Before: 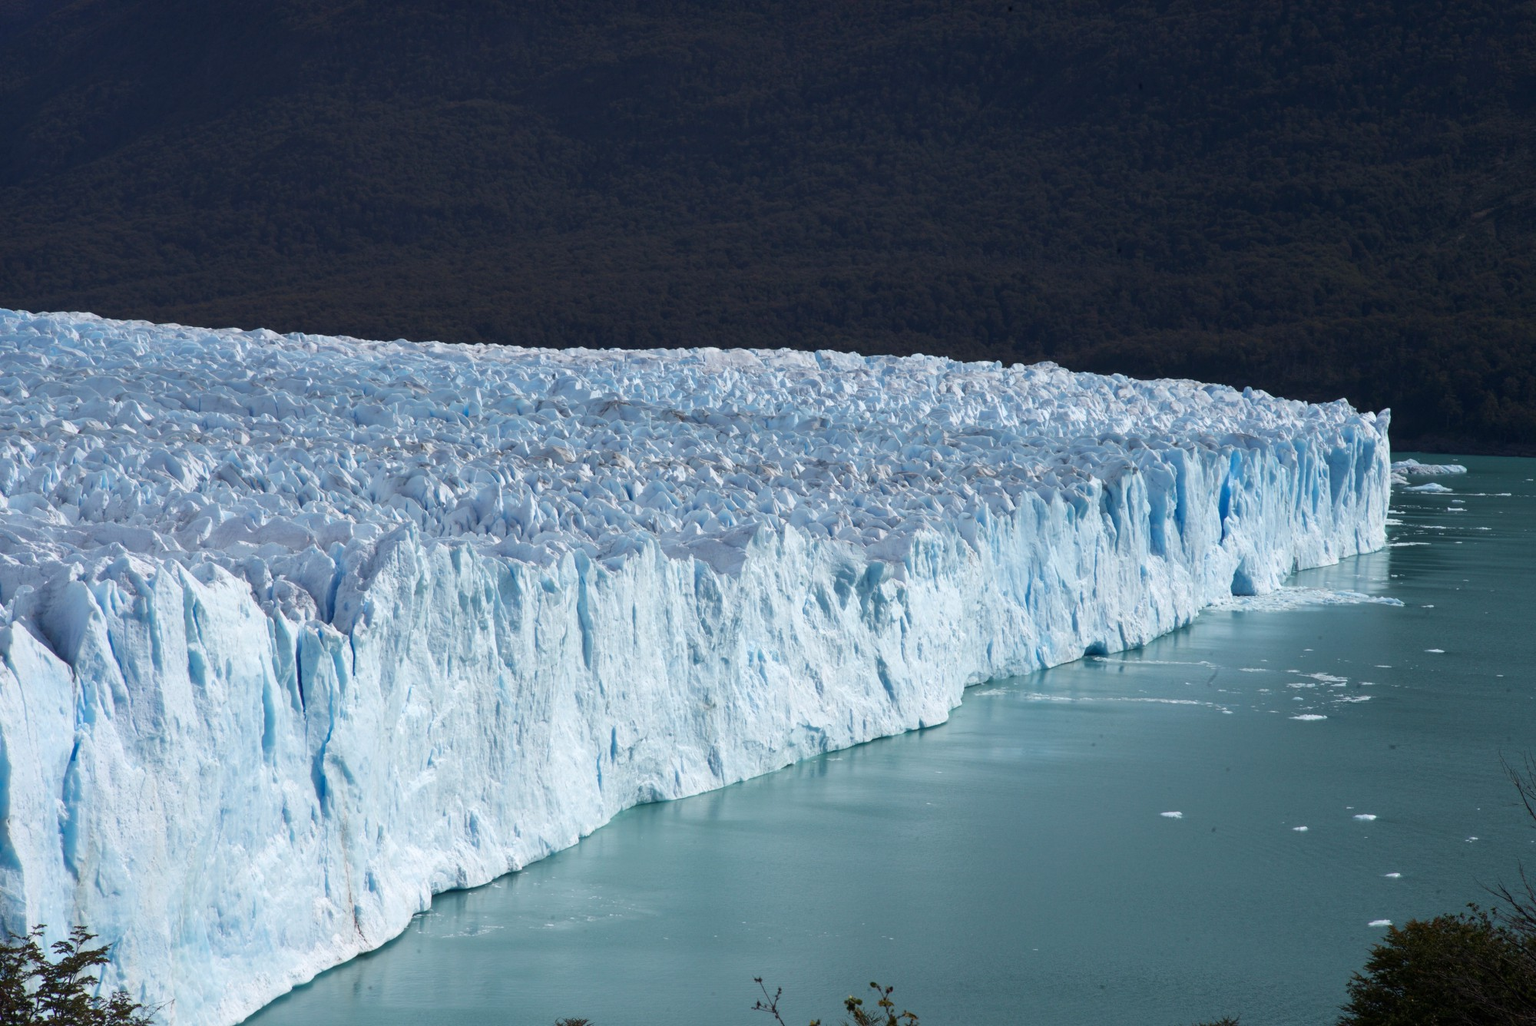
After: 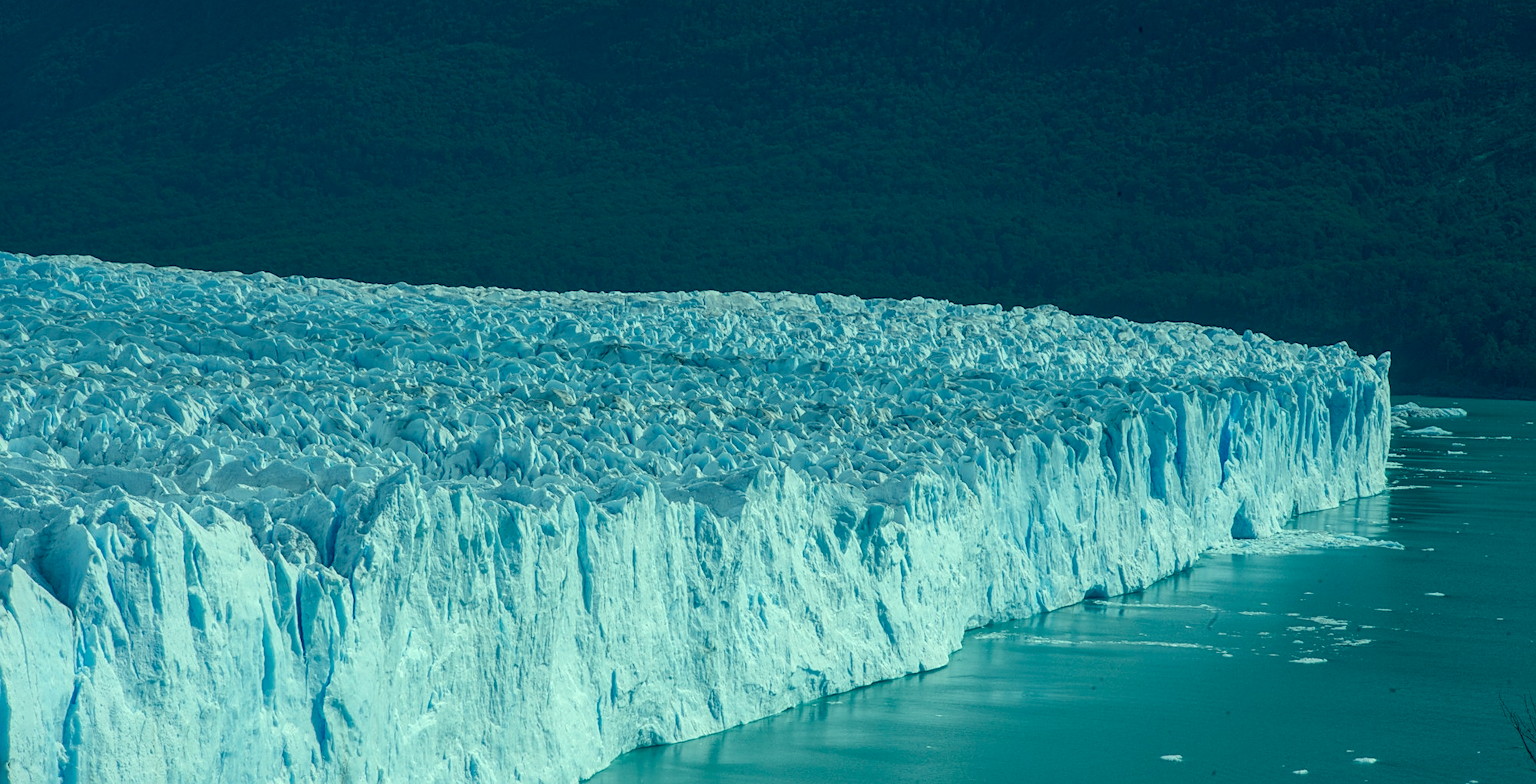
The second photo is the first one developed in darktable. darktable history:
local contrast: highlights 74%, shadows 55%, detail 177%, midtone range 0.214
exposure: exposure 0.087 EV, compensate highlight preservation false
contrast brightness saturation: saturation -0.063
sharpen: on, module defaults
contrast equalizer: y [[0.6 ×6], [0.55 ×6], [0 ×6], [0 ×6], [0 ×6]], mix -0.296
color correction: highlights a* -19.46, highlights b* 9.8, shadows a* -21.1, shadows b* -11.23
tone equalizer: -8 EV 0.216 EV, -7 EV 0.446 EV, -6 EV 0.45 EV, -5 EV 0.272 EV, -3 EV -0.267 EV, -2 EV -0.418 EV, -1 EV -0.441 EV, +0 EV -0.276 EV
crop: top 5.61%, bottom 17.879%
